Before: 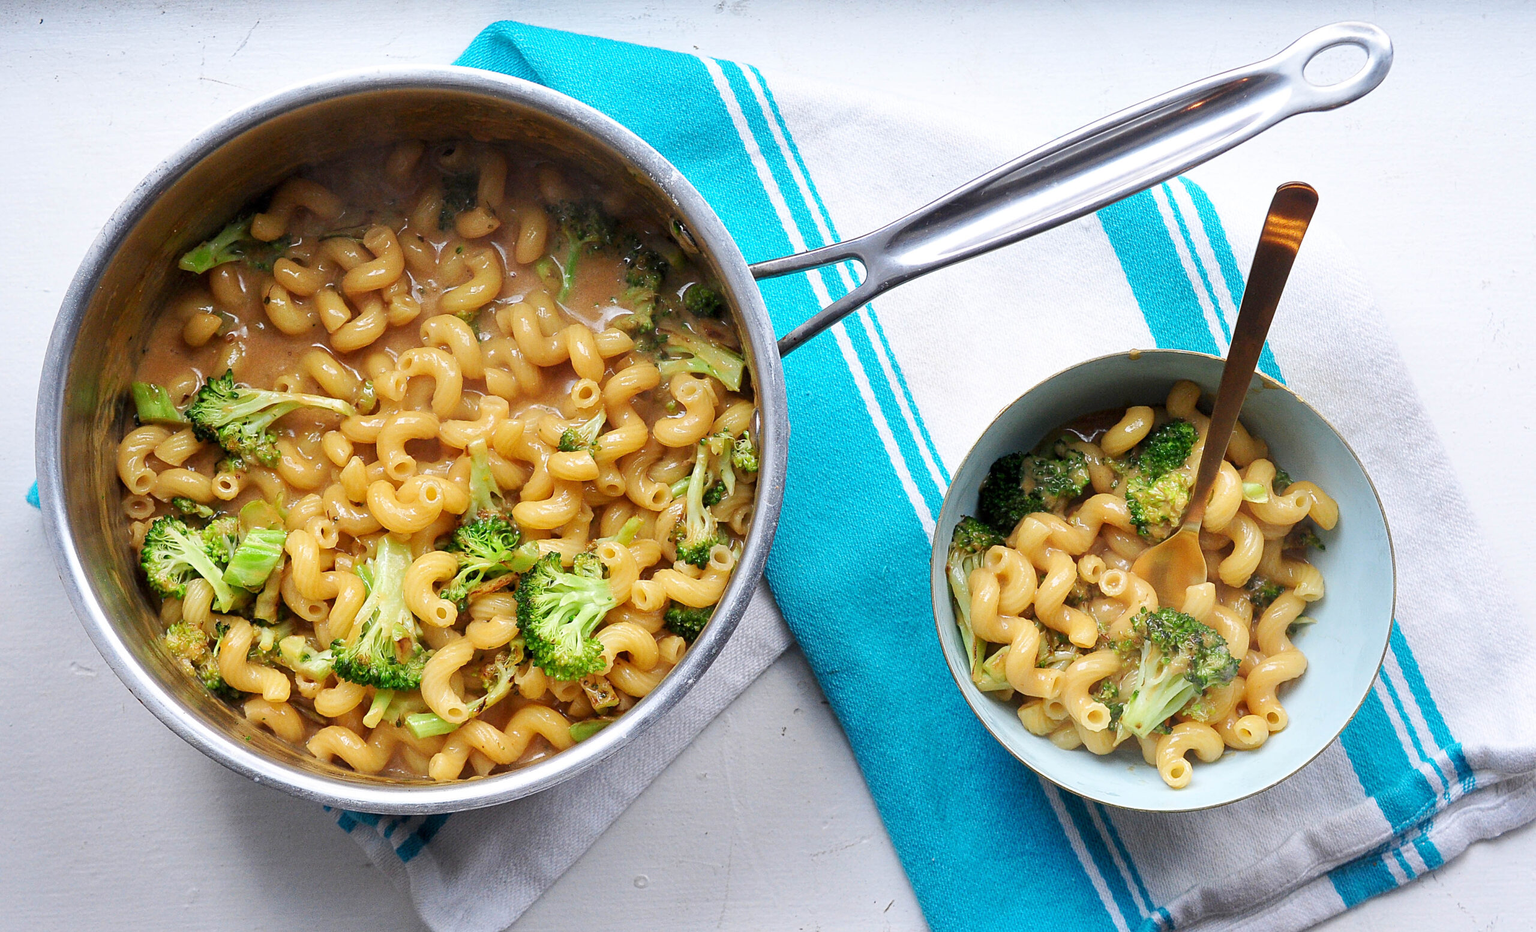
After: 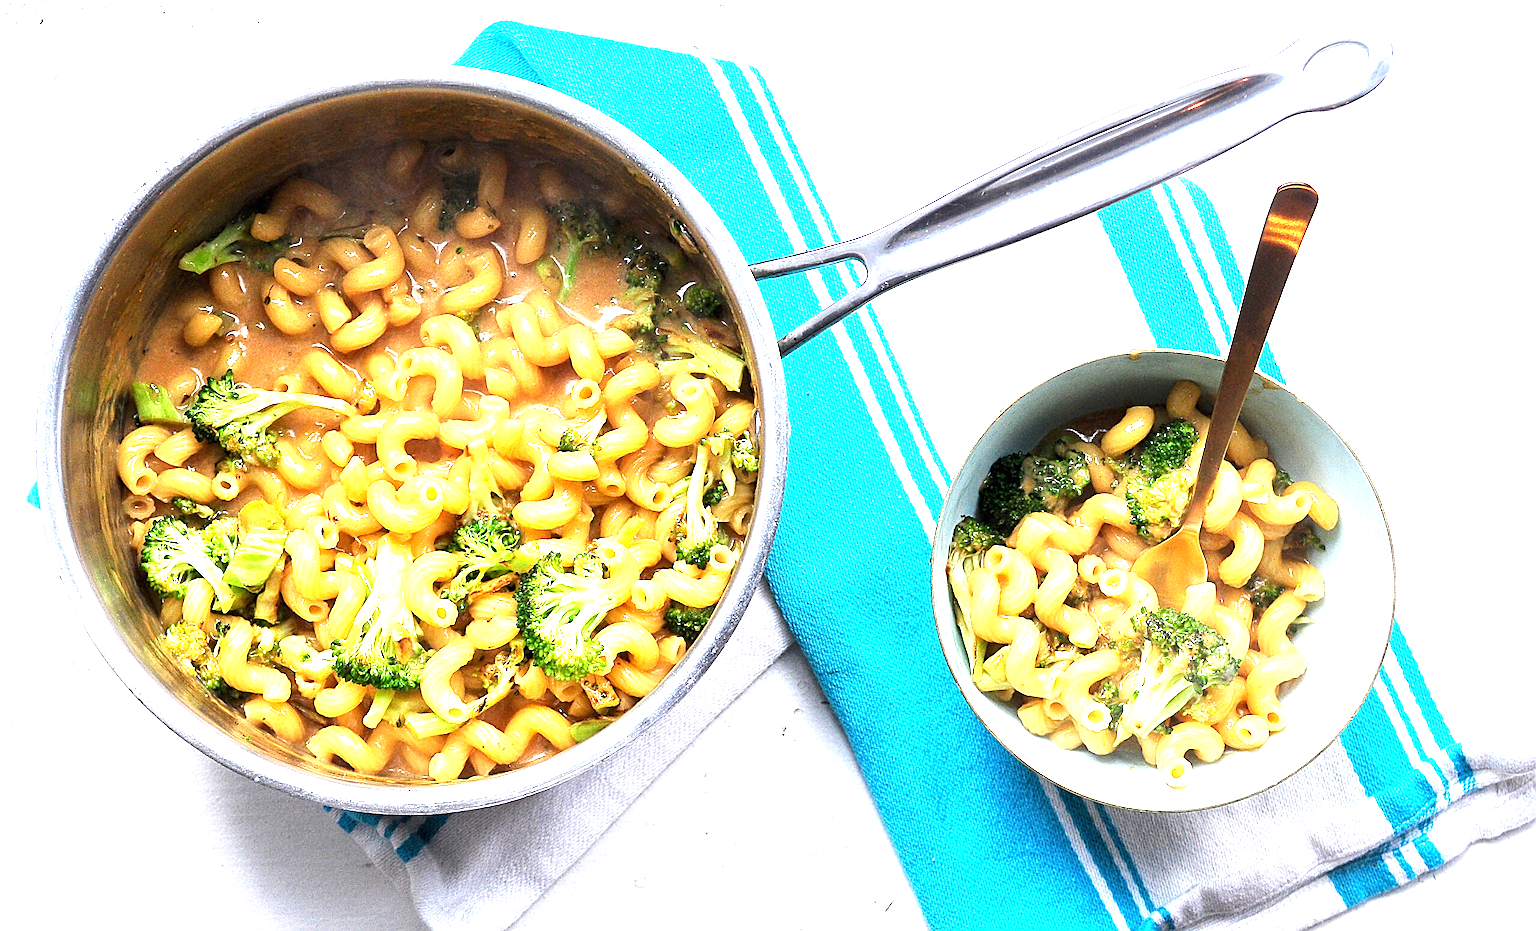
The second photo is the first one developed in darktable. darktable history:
exposure: black level correction 0, exposure 1.1 EV, compensate highlight preservation false
sharpen: on, module defaults
tone equalizer: -8 EV -0.417 EV, -7 EV -0.389 EV, -6 EV -0.333 EV, -5 EV -0.222 EV, -3 EV 0.222 EV, -2 EV 0.333 EV, -1 EV 0.389 EV, +0 EV 0.417 EV, edges refinement/feathering 500, mask exposure compensation -1.57 EV, preserve details no
white balance: emerald 1
